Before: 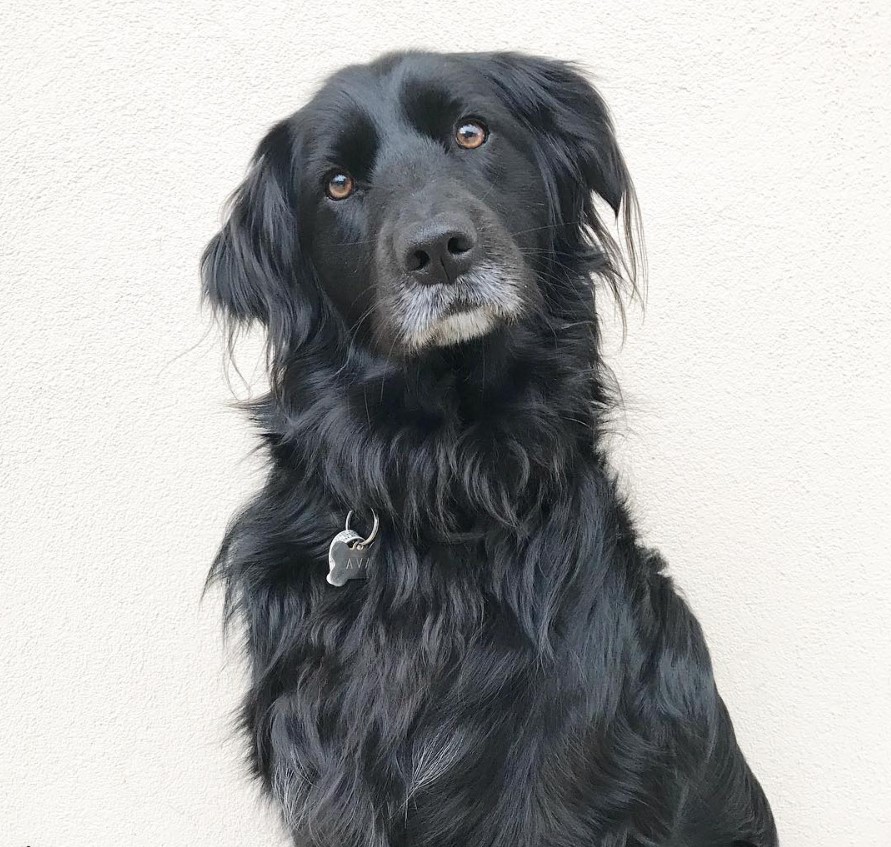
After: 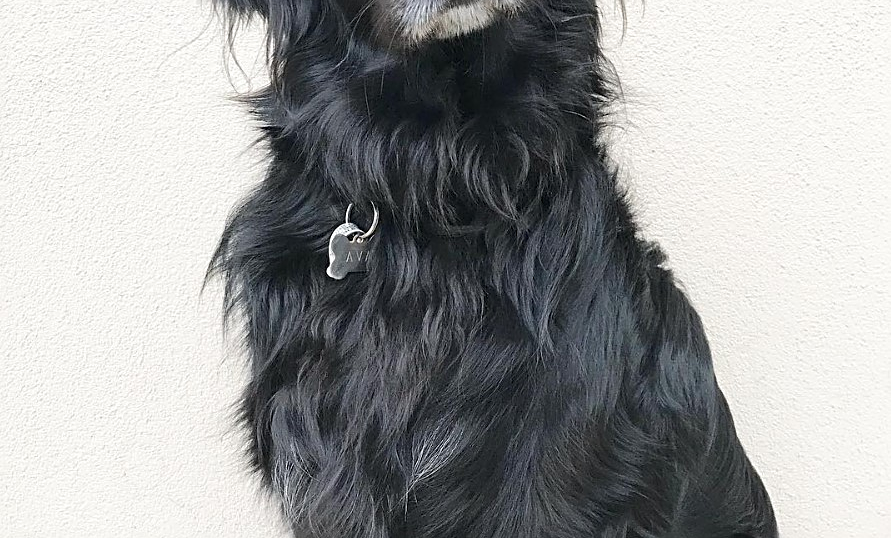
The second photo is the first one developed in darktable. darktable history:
crop and rotate: top 36.435%
sharpen: on, module defaults
